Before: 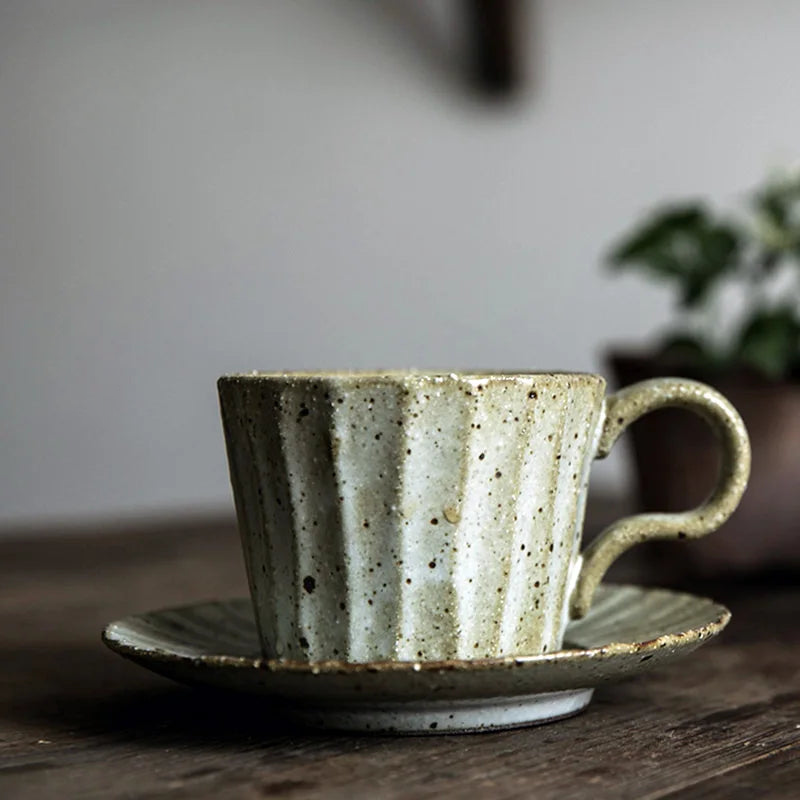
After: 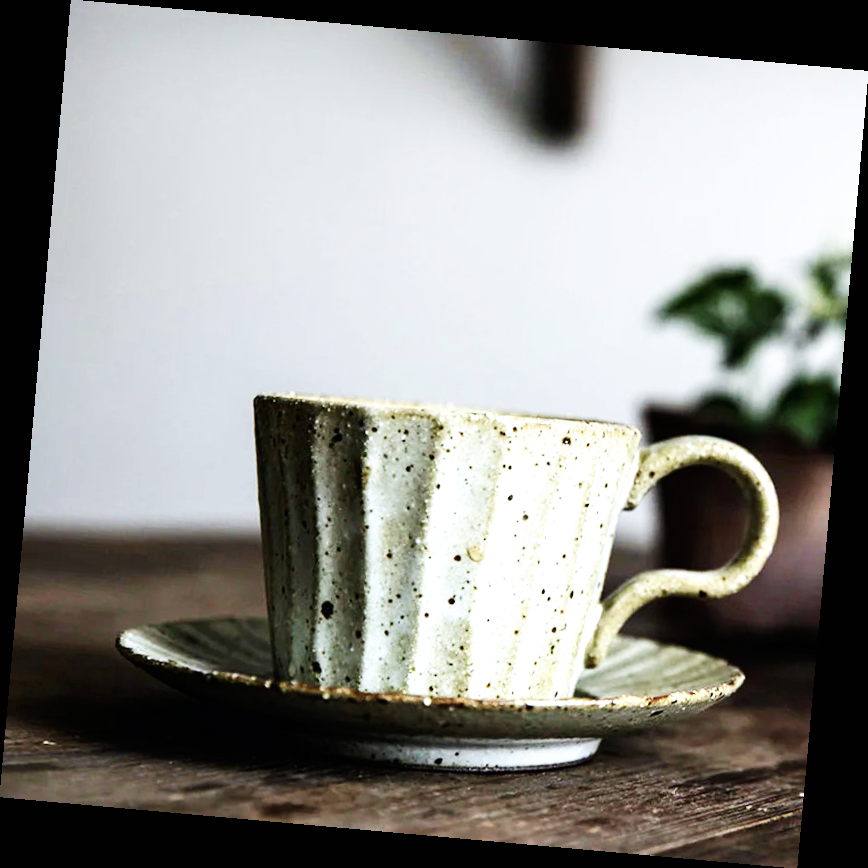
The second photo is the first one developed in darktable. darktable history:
white balance: red 0.98, blue 1.034
rotate and perspective: rotation 5.12°, automatic cropping off
base curve: curves: ch0 [(0, 0) (0.007, 0.004) (0.027, 0.03) (0.046, 0.07) (0.207, 0.54) (0.442, 0.872) (0.673, 0.972) (1, 1)], preserve colors none
levels: levels [0, 0.492, 0.984]
